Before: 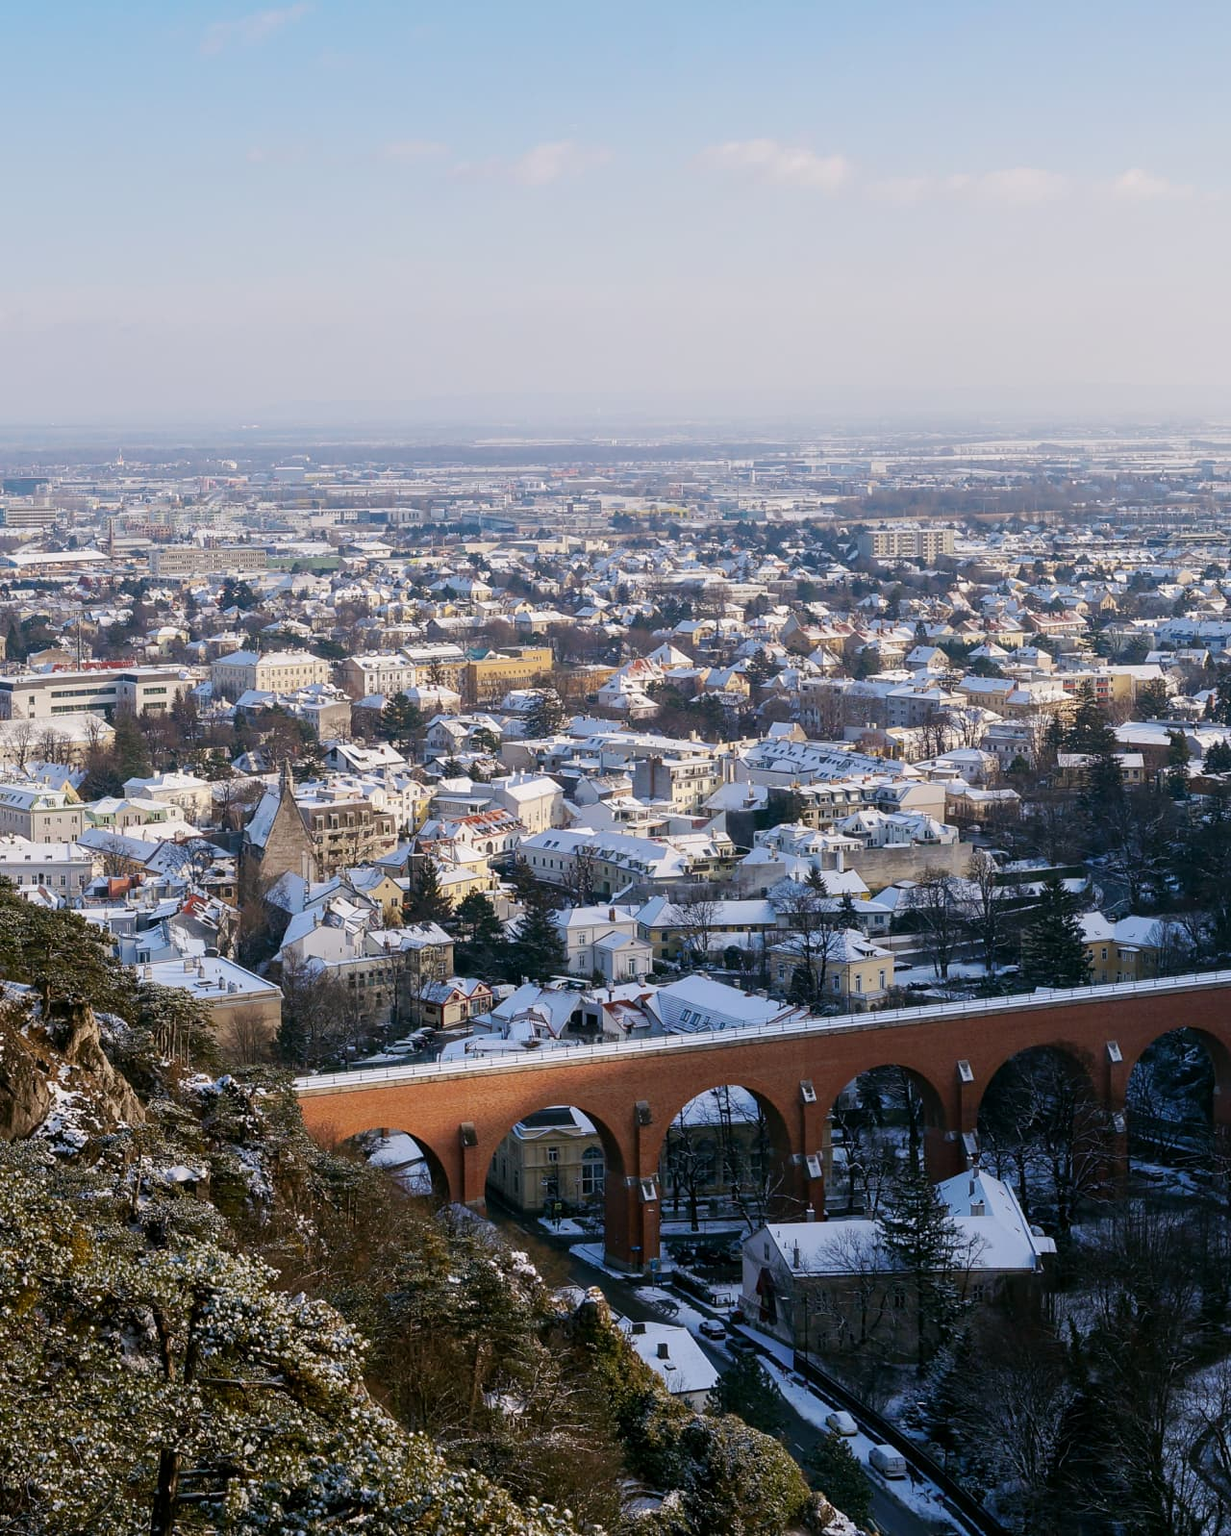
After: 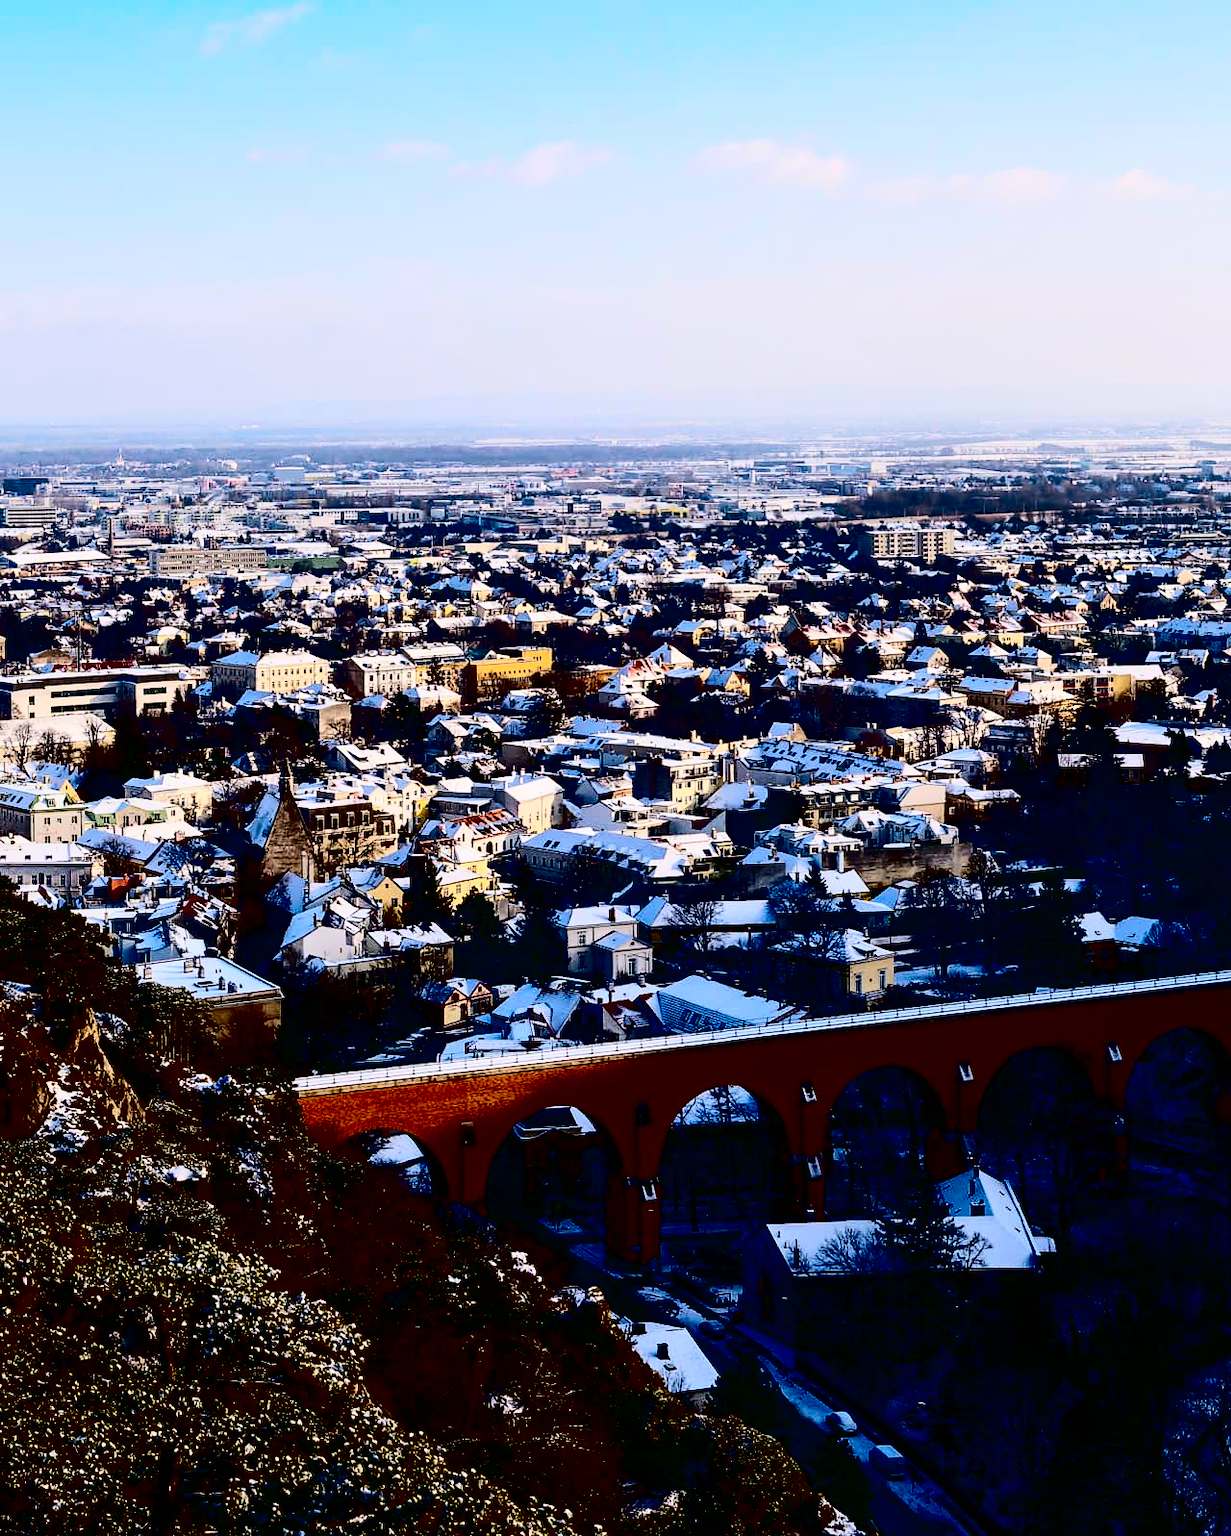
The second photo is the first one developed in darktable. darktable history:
contrast brightness saturation: contrast 0.758, brightness -0.992, saturation 0.992
